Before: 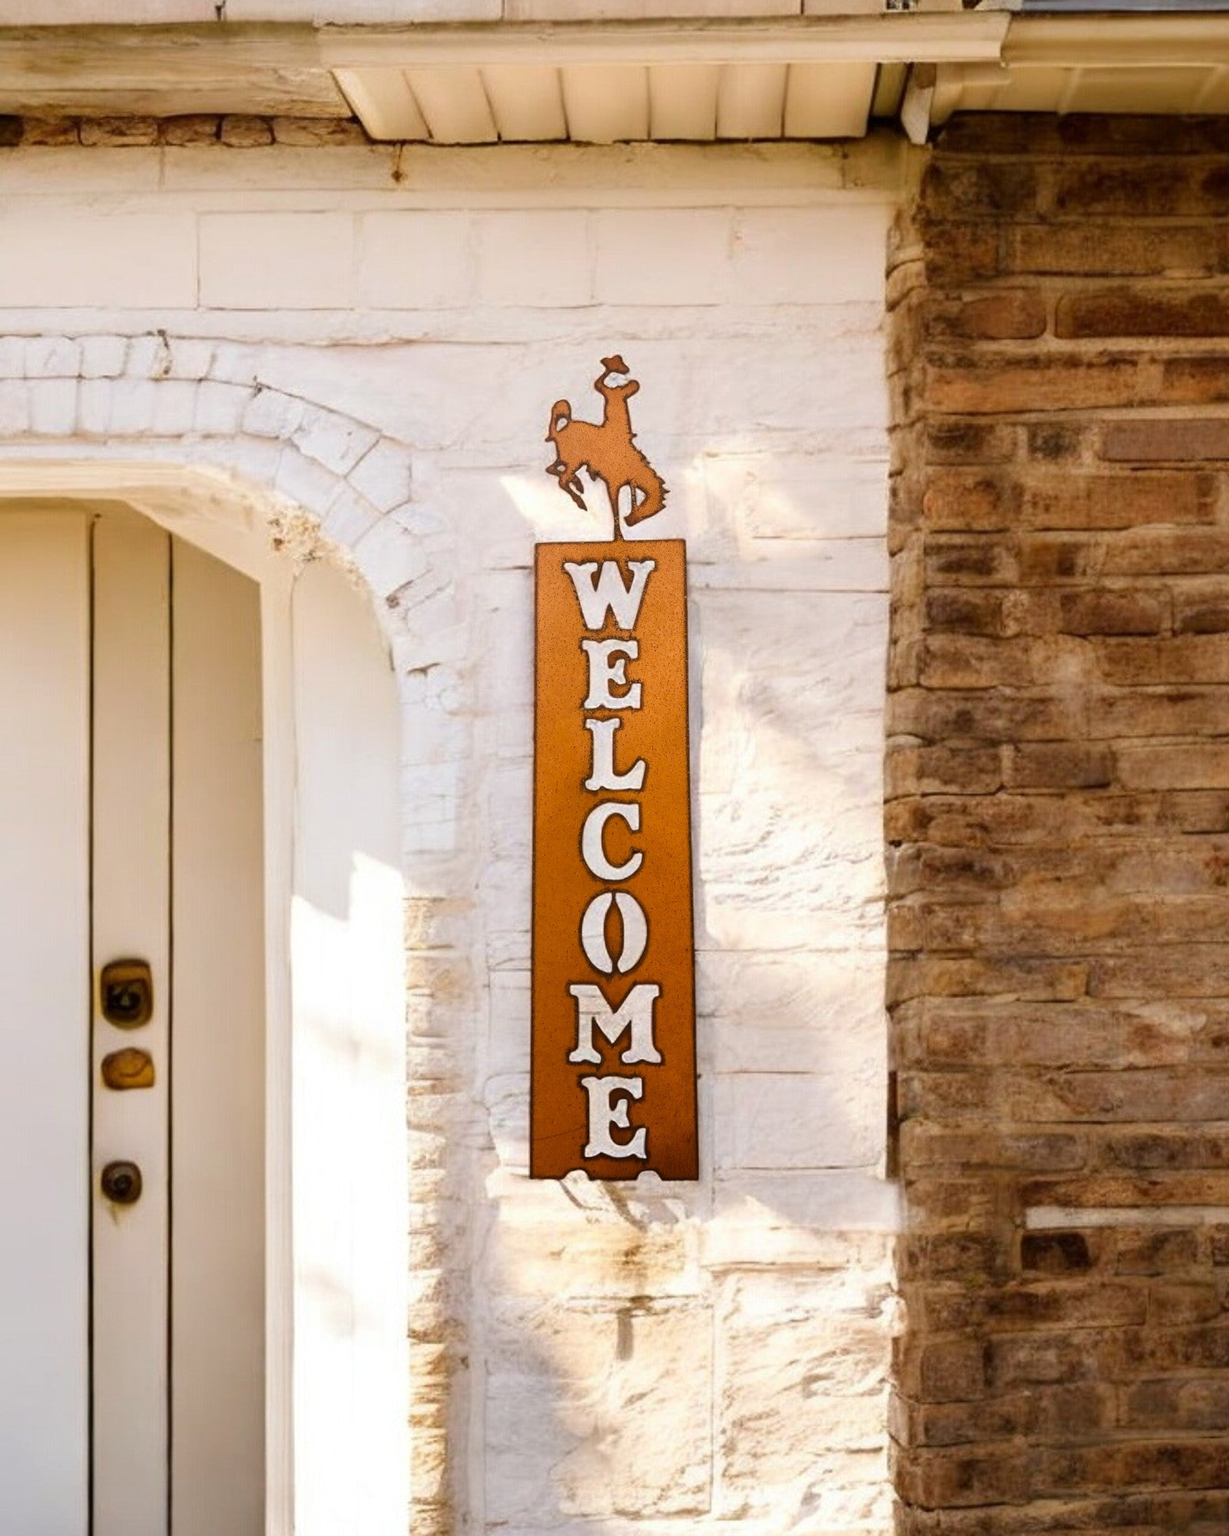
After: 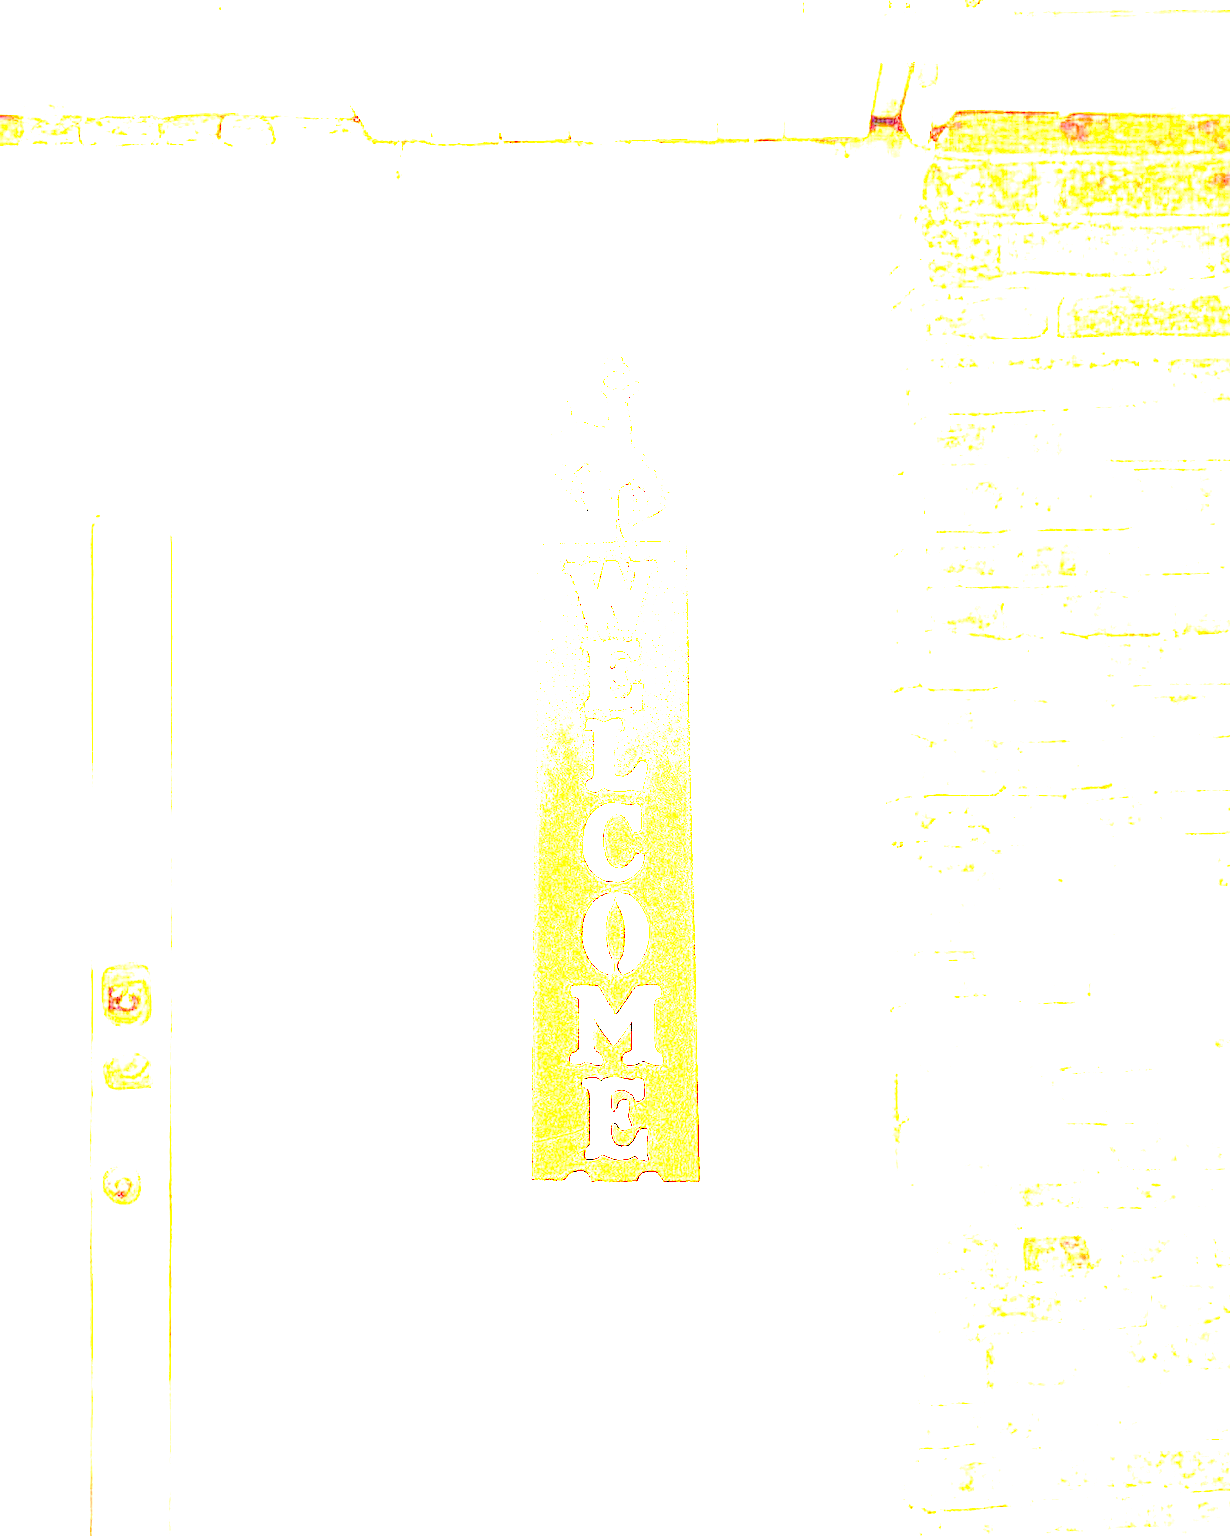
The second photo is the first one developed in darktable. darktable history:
crop: top 0.066%, bottom 0.109%
exposure: exposure 7.983 EV, compensate highlight preservation false
